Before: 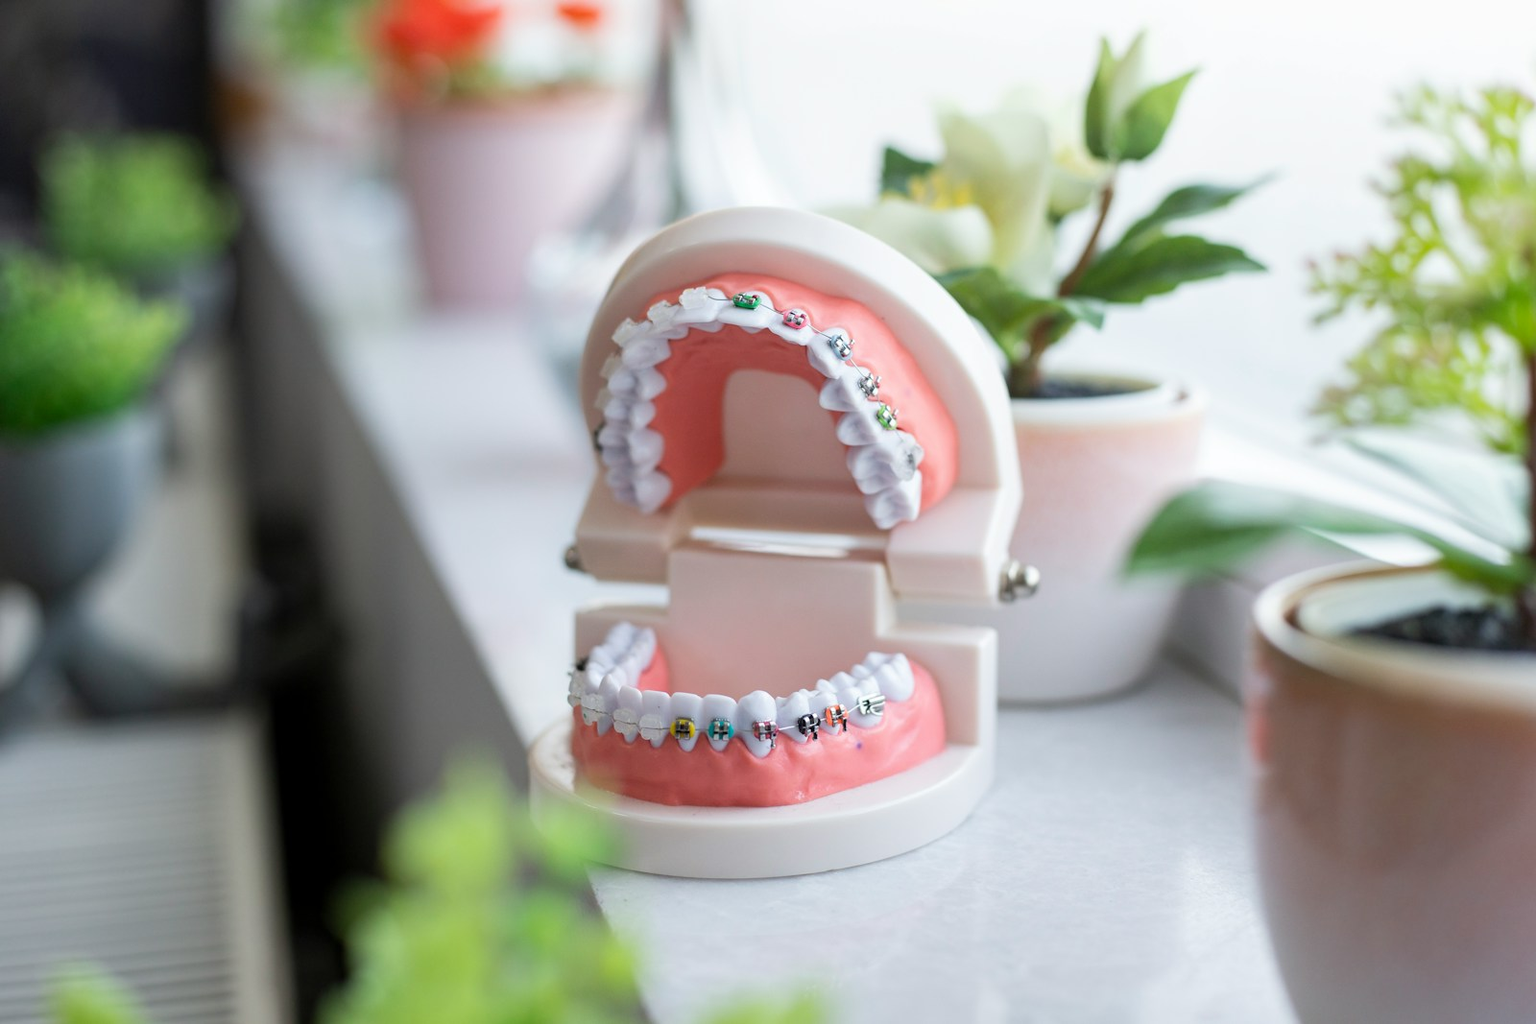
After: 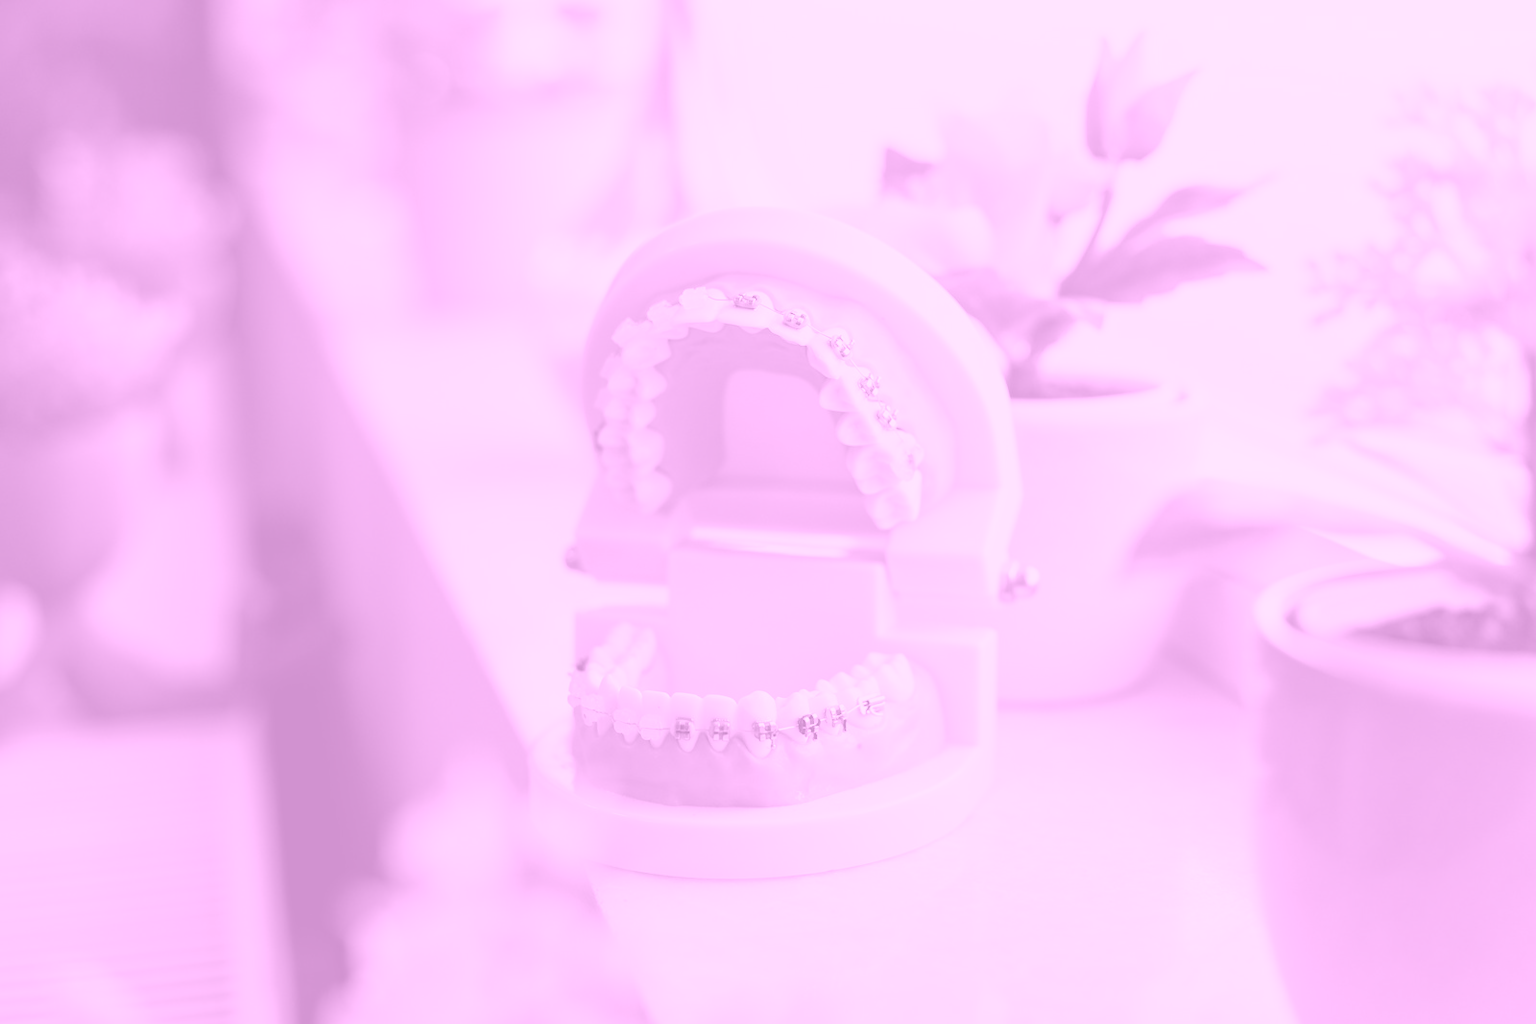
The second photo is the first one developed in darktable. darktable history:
colorize: hue 331.2°, saturation 75%, source mix 30.28%, lightness 70.52%, version 1
